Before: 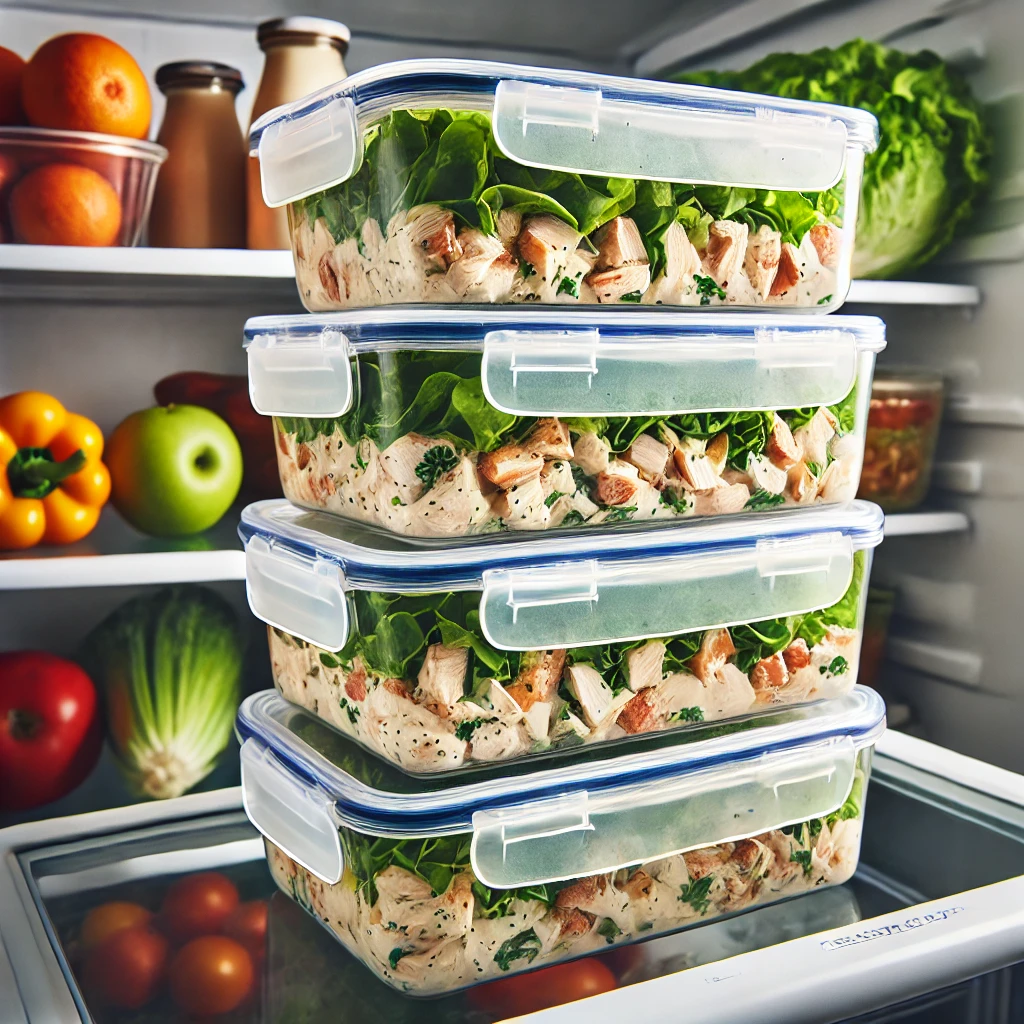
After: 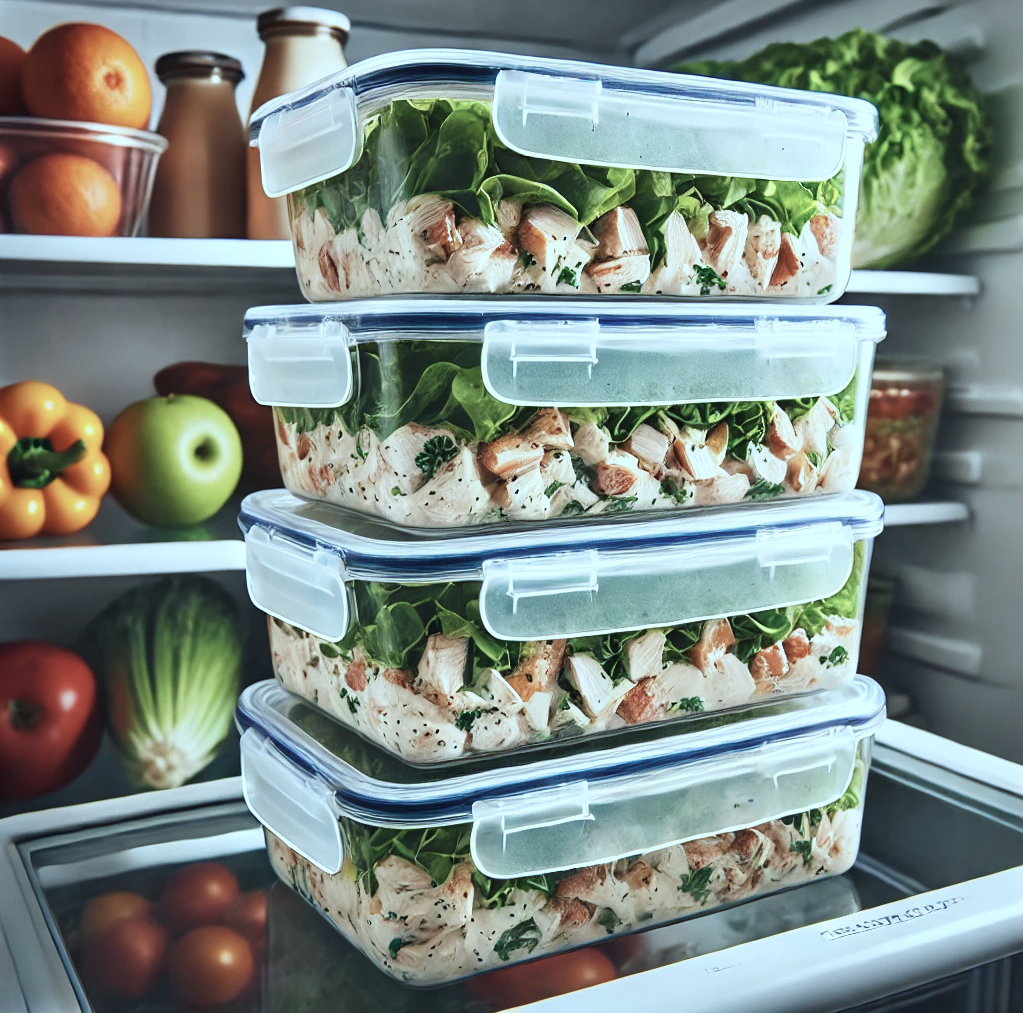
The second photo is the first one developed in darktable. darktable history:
color correction: highlights a* -12.64, highlights b* -18.1, saturation 0.7
crop: top 1.049%, right 0.001%
